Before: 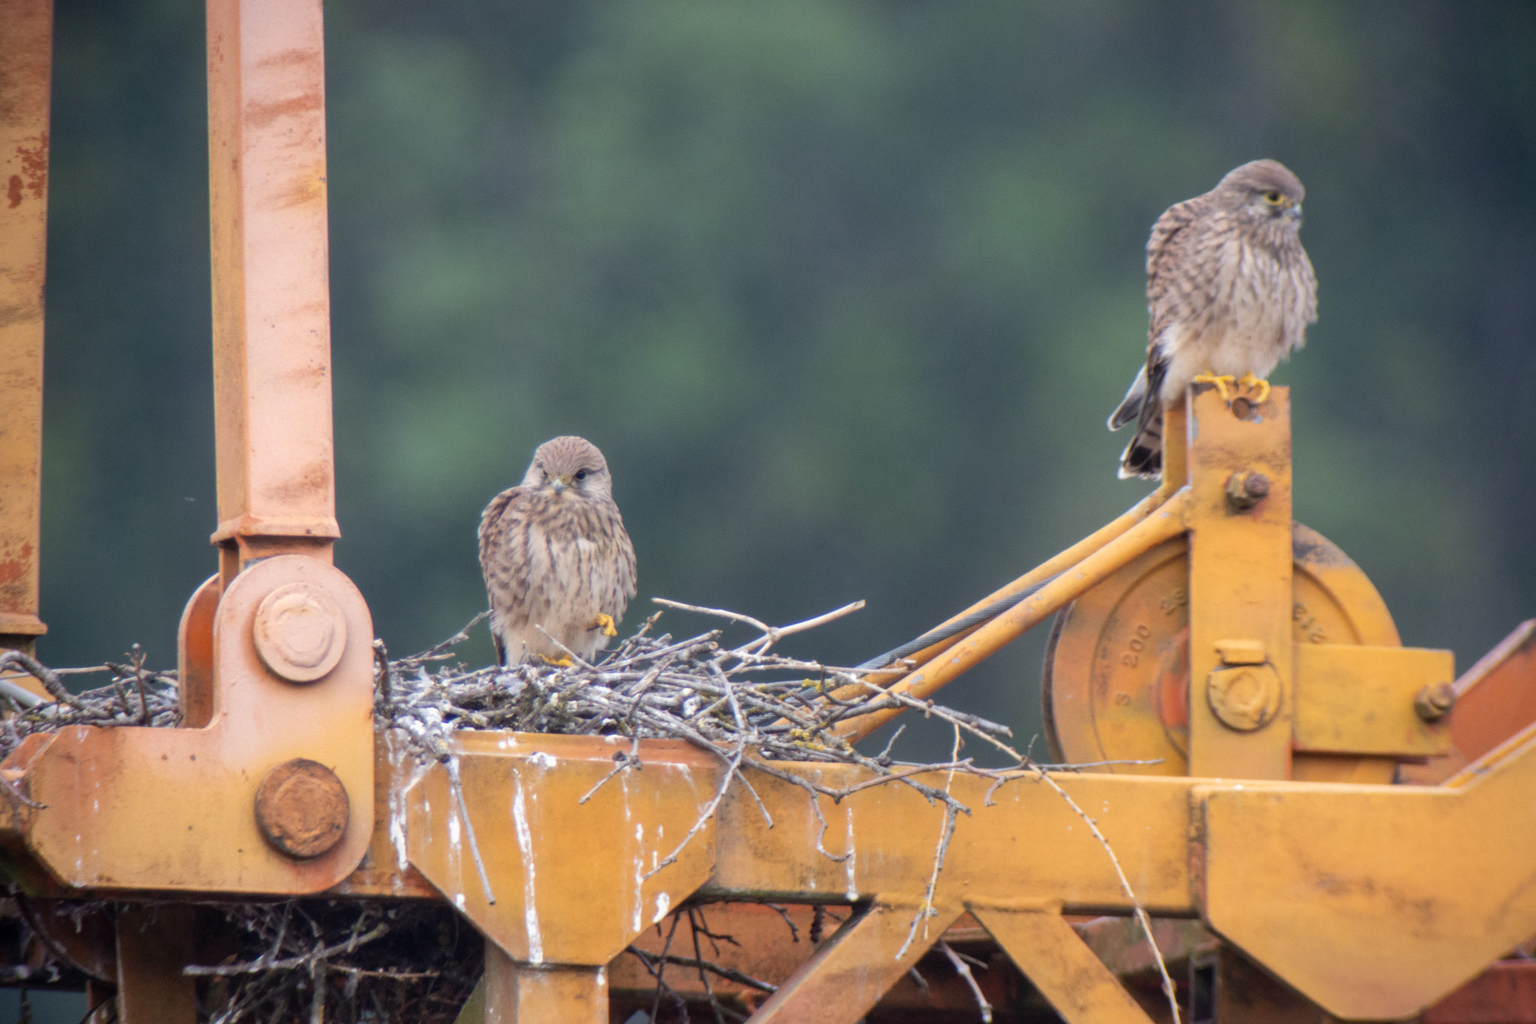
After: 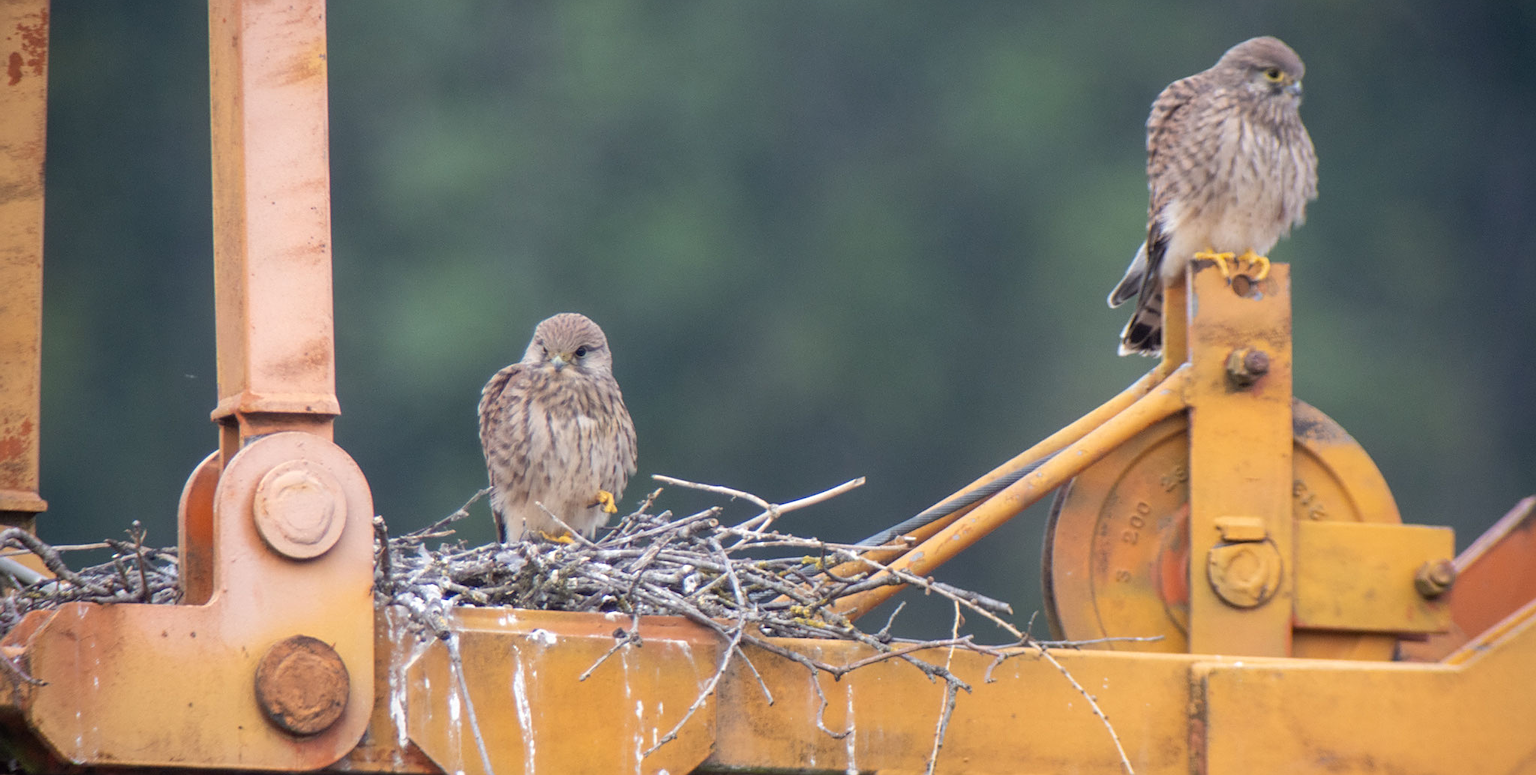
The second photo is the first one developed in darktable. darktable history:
crop and rotate: top 12.079%, bottom 12.166%
sharpen: amount 0.492
